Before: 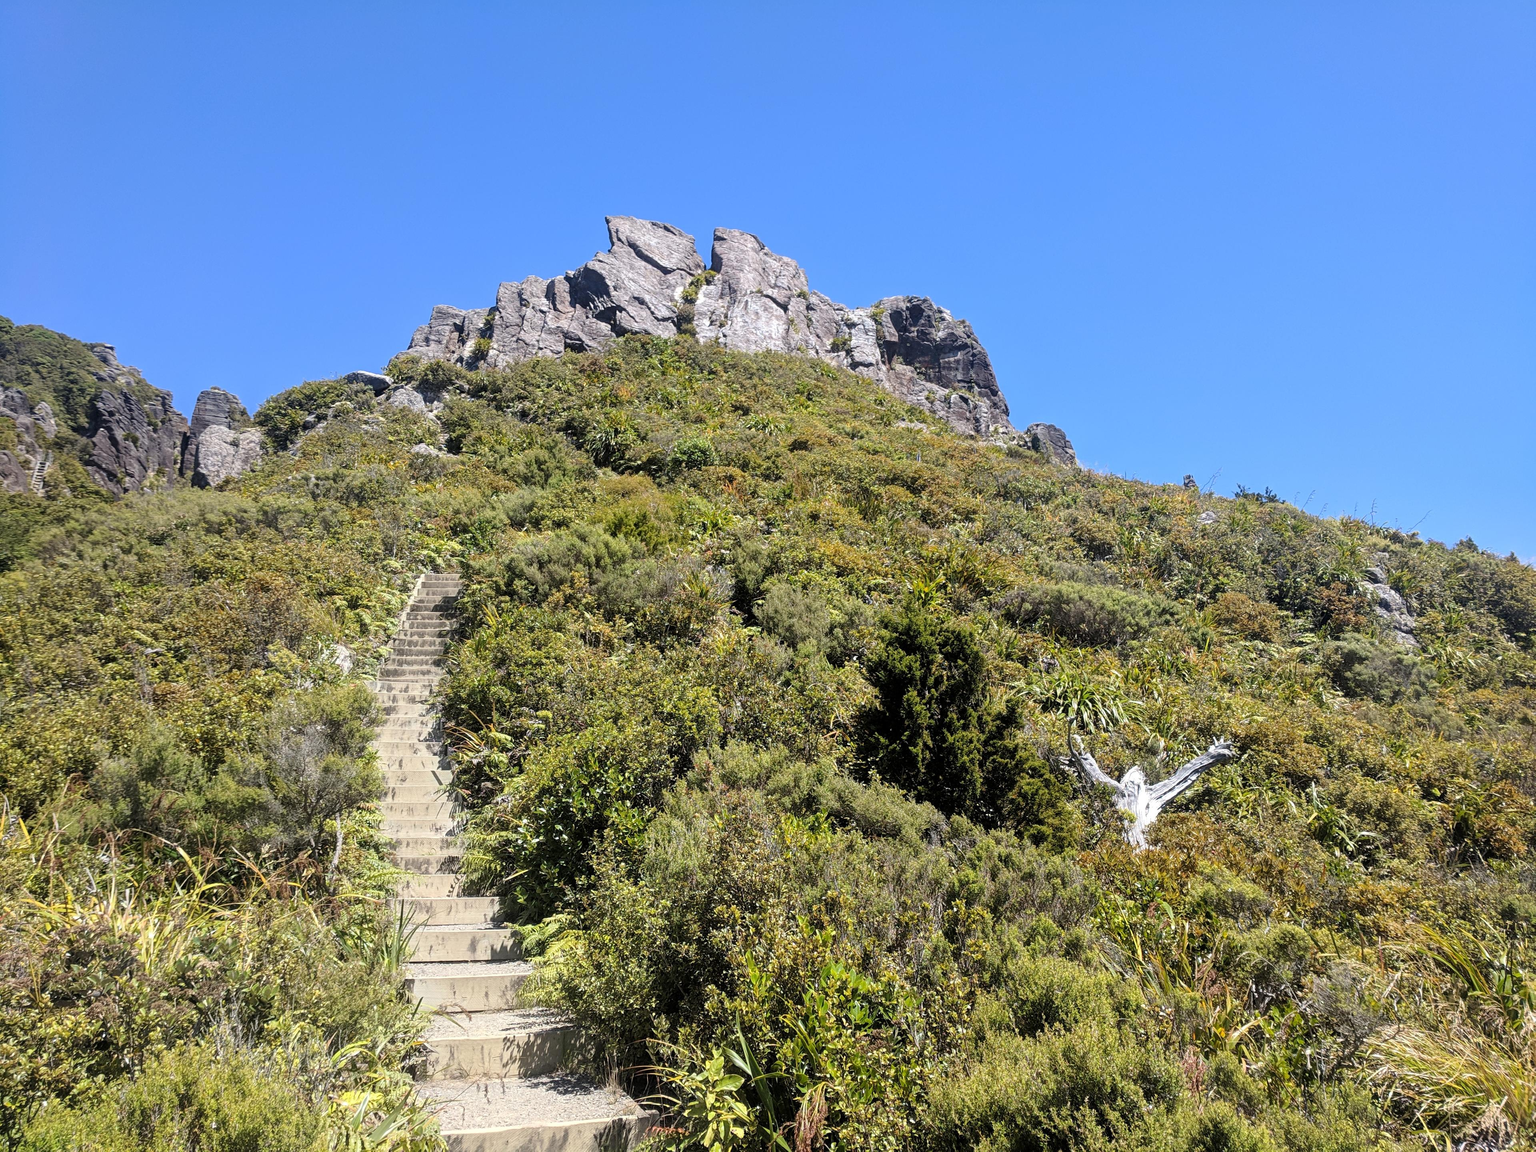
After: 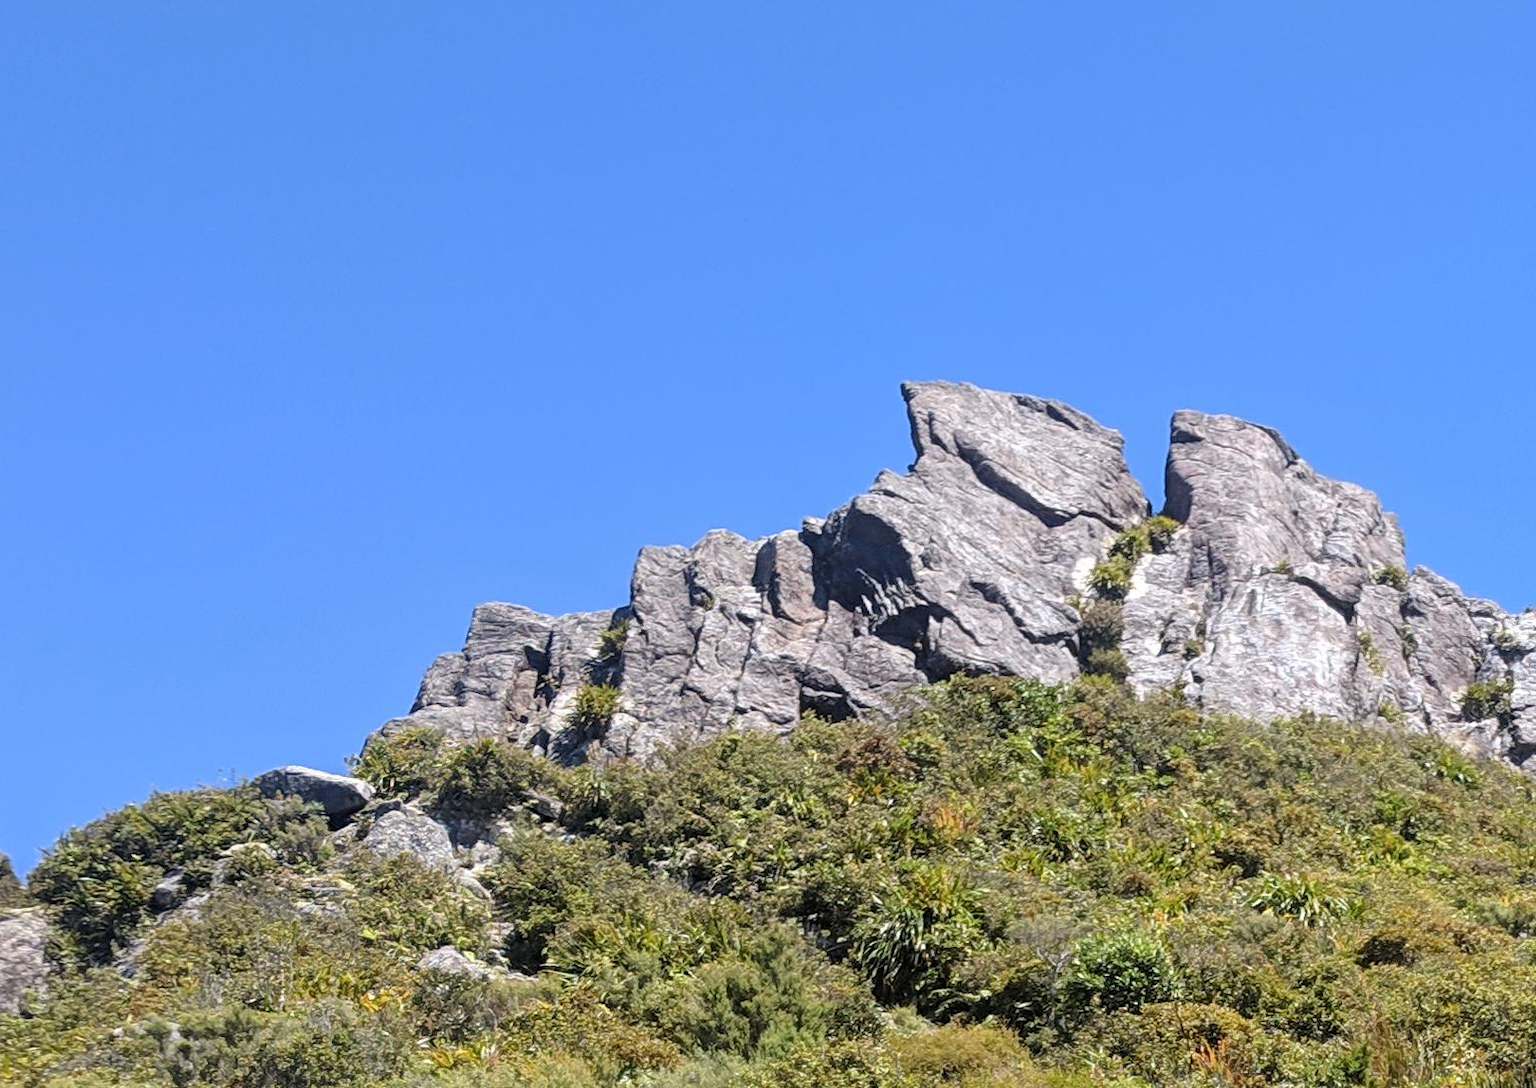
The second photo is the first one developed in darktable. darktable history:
crop: left 15.796%, top 5.429%, right 43.929%, bottom 56.505%
